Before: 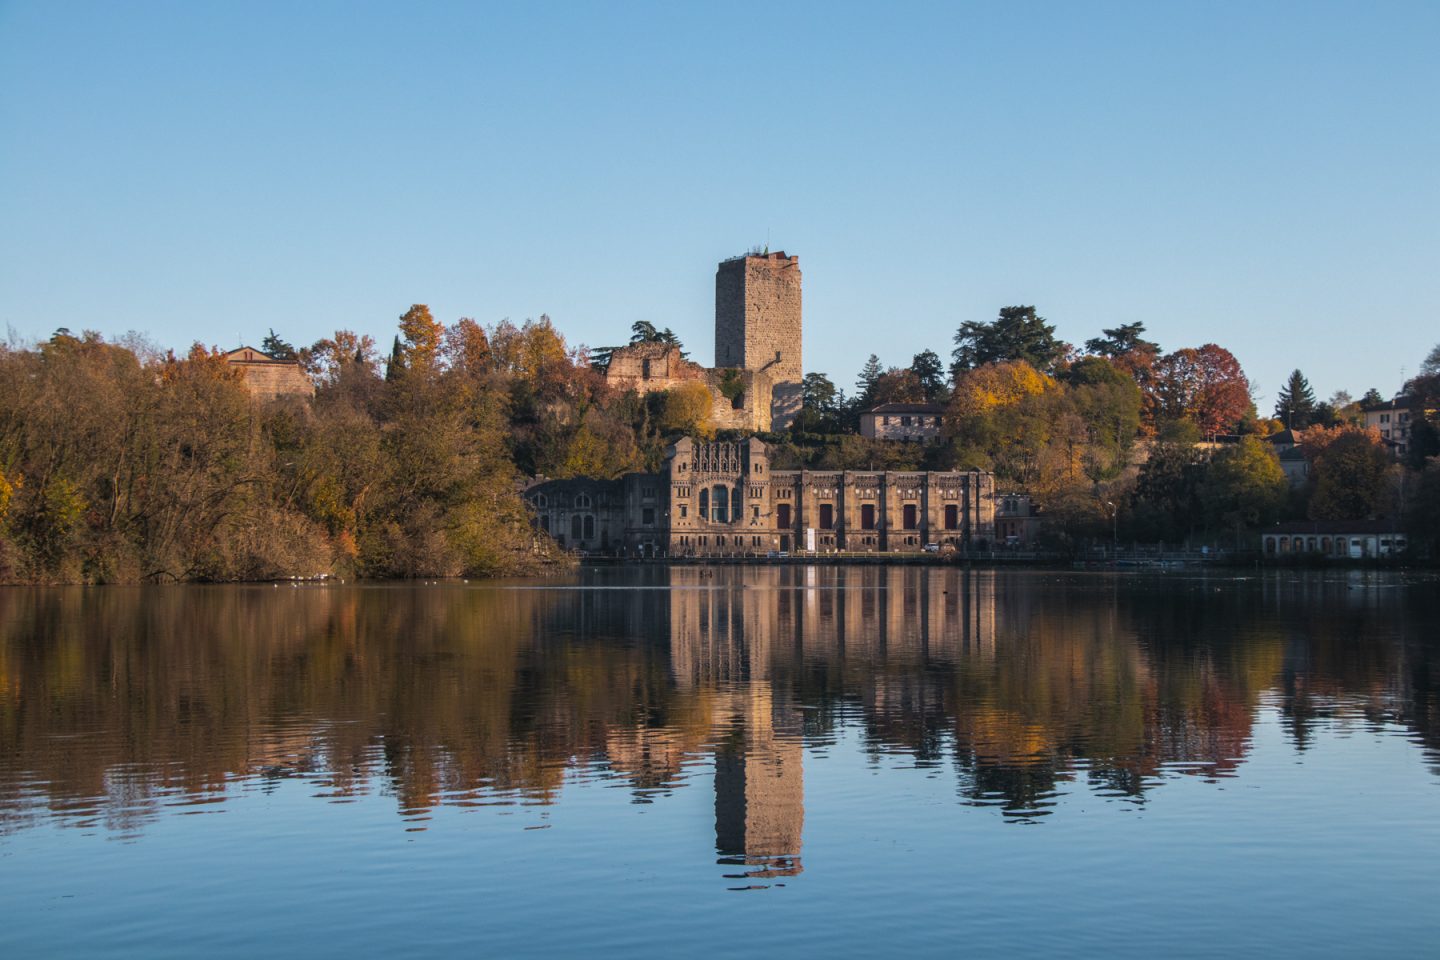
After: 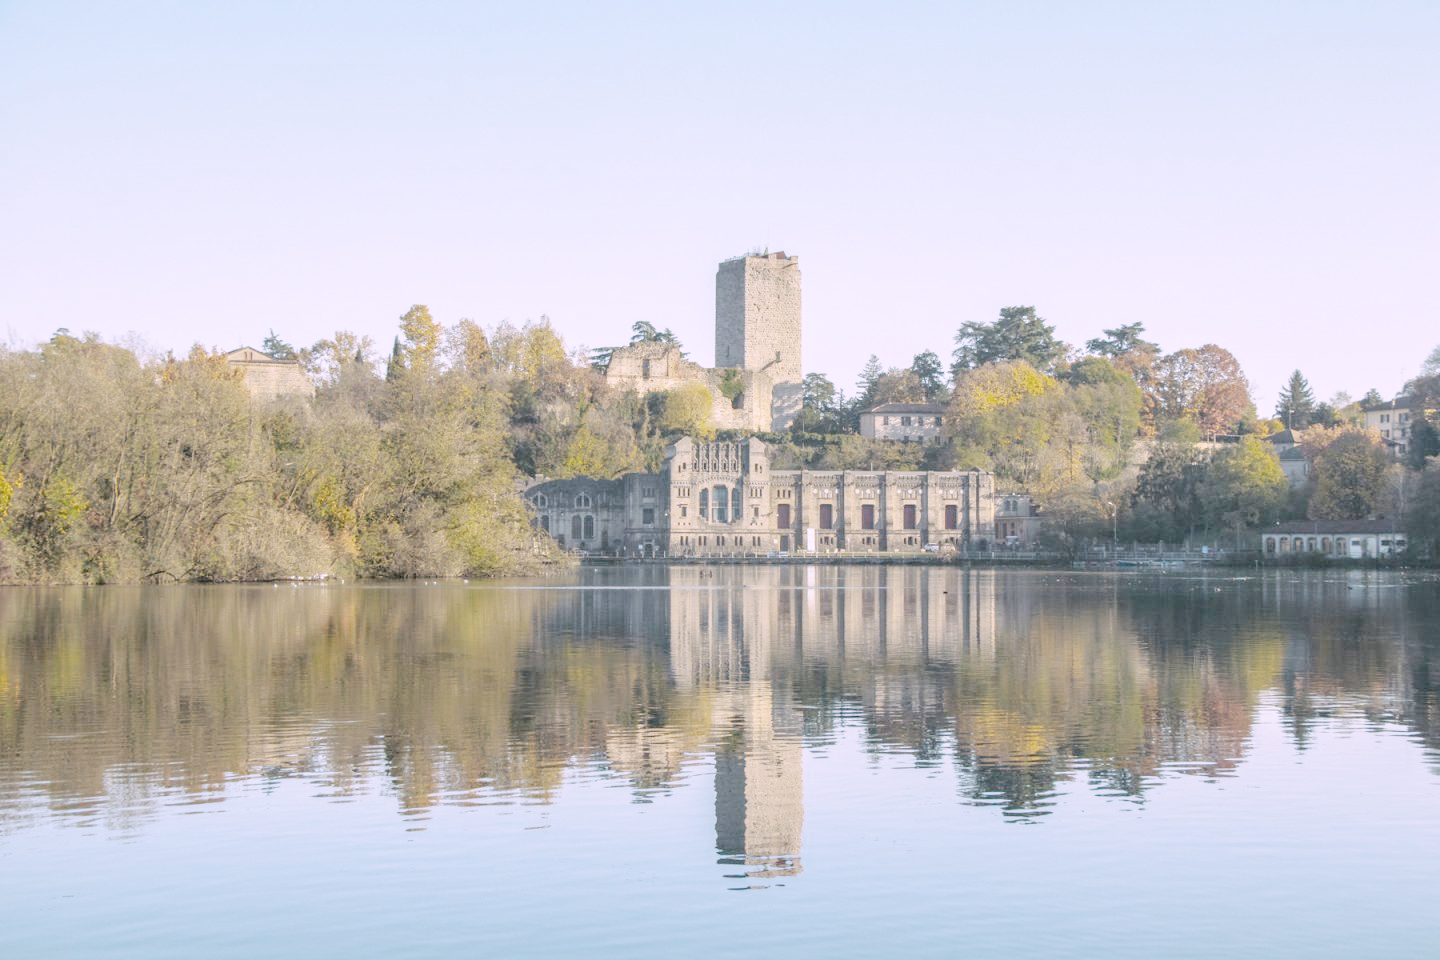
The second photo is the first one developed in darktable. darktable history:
tone curve: curves: ch0 [(0, 0) (0.003, 0.004) (0.011, 0.006) (0.025, 0.011) (0.044, 0.017) (0.069, 0.029) (0.1, 0.047) (0.136, 0.07) (0.177, 0.121) (0.224, 0.182) (0.277, 0.257) (0.335, 0.342) (0.399, 0.432) (0.468, 0.526) (0.543, 0.621) (0.623, 0.711) (0.709, 0.792) (0.801, 0.87) (0.898, 0.951) (1, 1)], preserve colors none
color look up table: target L [91.14, 82.67, 84.98, 84.88, 77.5, 45.69, 69.1, 68.68, 65.17, 38.47, 44.39, 42.09, 34.52, 5.992, 200.42, 84.86, 64.3, 62.23, 61.03, 61.71, 52, 37.24, 36.93, 23.33, 88.7, 83.92, 81.07, 79.38, 76.5, 73.86, 66.32, 63.17, 50.95, 55.53, 62.77, 53.21, 42.2, 35.73, 36.74, 31.77, 34.85, 15.02, 6.071, 79.96, 86.07, 75.65, 67.32, 48.74, 36.14], target a [9.482, -9.494, -3.875, -3.429, -46.06, -36.09, -36.33, -46.94, -10.93, -29.21, -35.3, -24.65, -20.81, -10.46, 0, 5.268, 10.62, 2.343, 47.11, 32.59, 49.27, 8.365, 34.72, 22.54, 5.124, 12.5, 25.52, 10.06, 36.31, -8.833, 59.38, 55.66, 11.38, 25.01, 10.65, 54.35, 38.95, 21.68, 4.862, 22.18, 43.58, 6.371, 0.046, -41.4, -10.86, -31.85, -35.11, -13.32, -1.069], target b [-16.36, 40.08, 9.623, 40.49, -6.634, 35.57, 36.21, 3.18, 14.58, 25.27, 31.55, 2.145, 29.35, 10.34, 0, 33.7, 48.58, 40.3, 24.37, 20.46, 18.27, 24.19, 24.09, 15.23, -20.81, -2.286, -24.98, -32.88, -33.87, -40.56, -44.37, -15.78, -22.24, -41.25, -53.02, -53.52, -13.6, -4.253, -31.68, -54.33, -73.66, -20.42, -2.436, -9.531, -19.92, -40.65, -17.41, -29.07, -0.177], num patches 49
